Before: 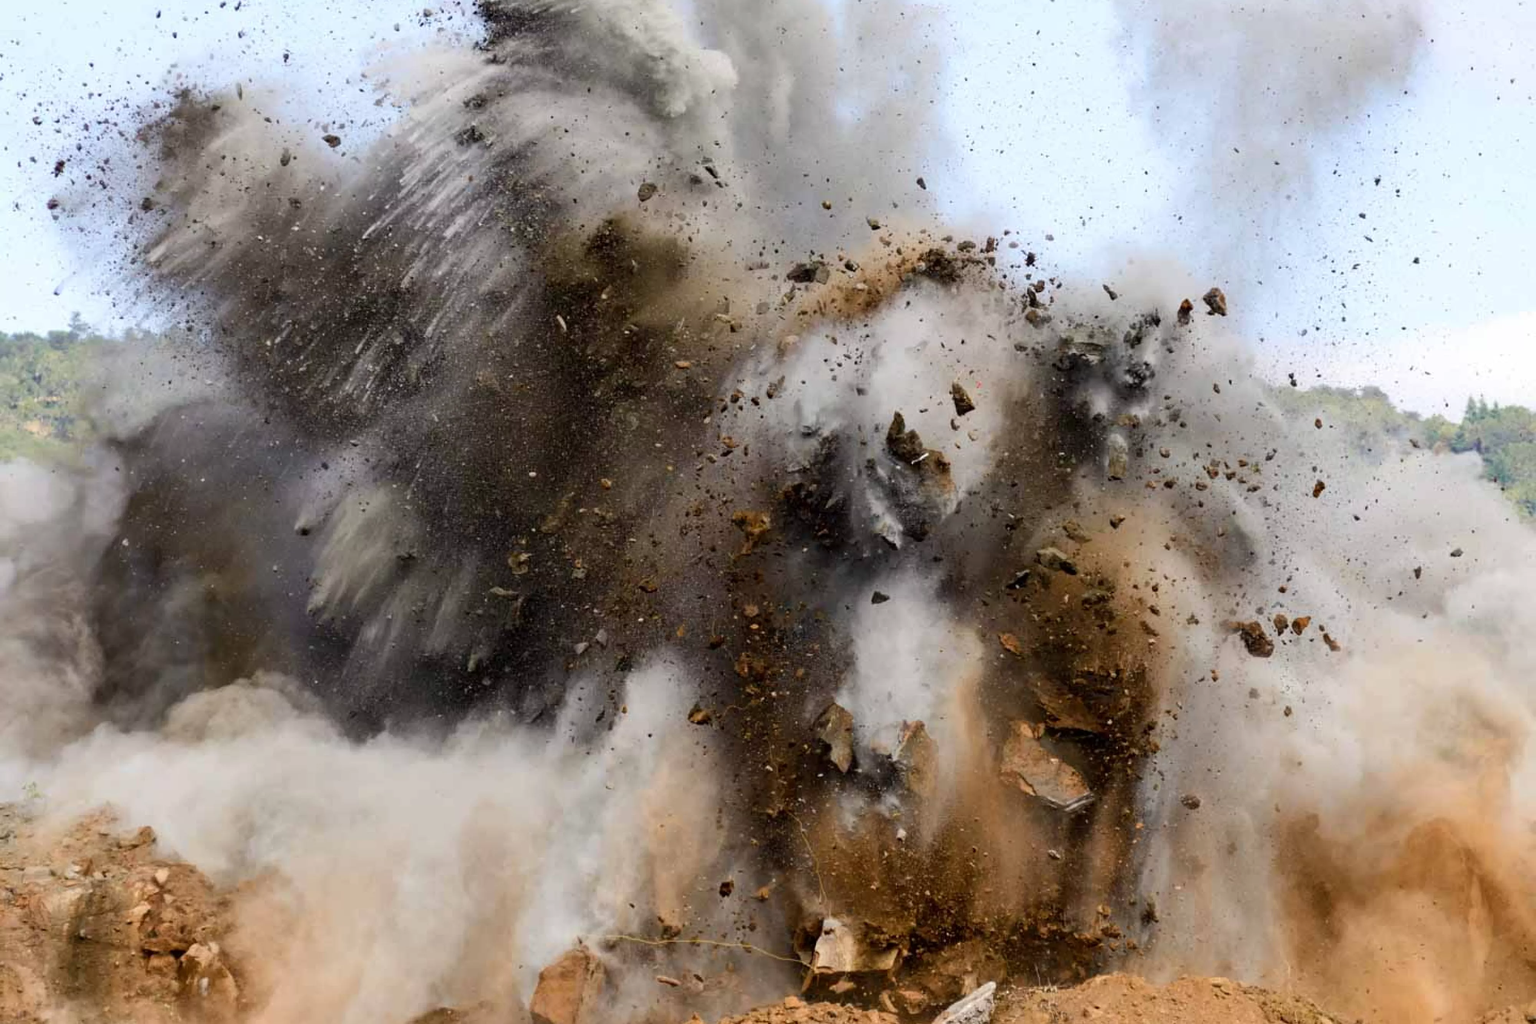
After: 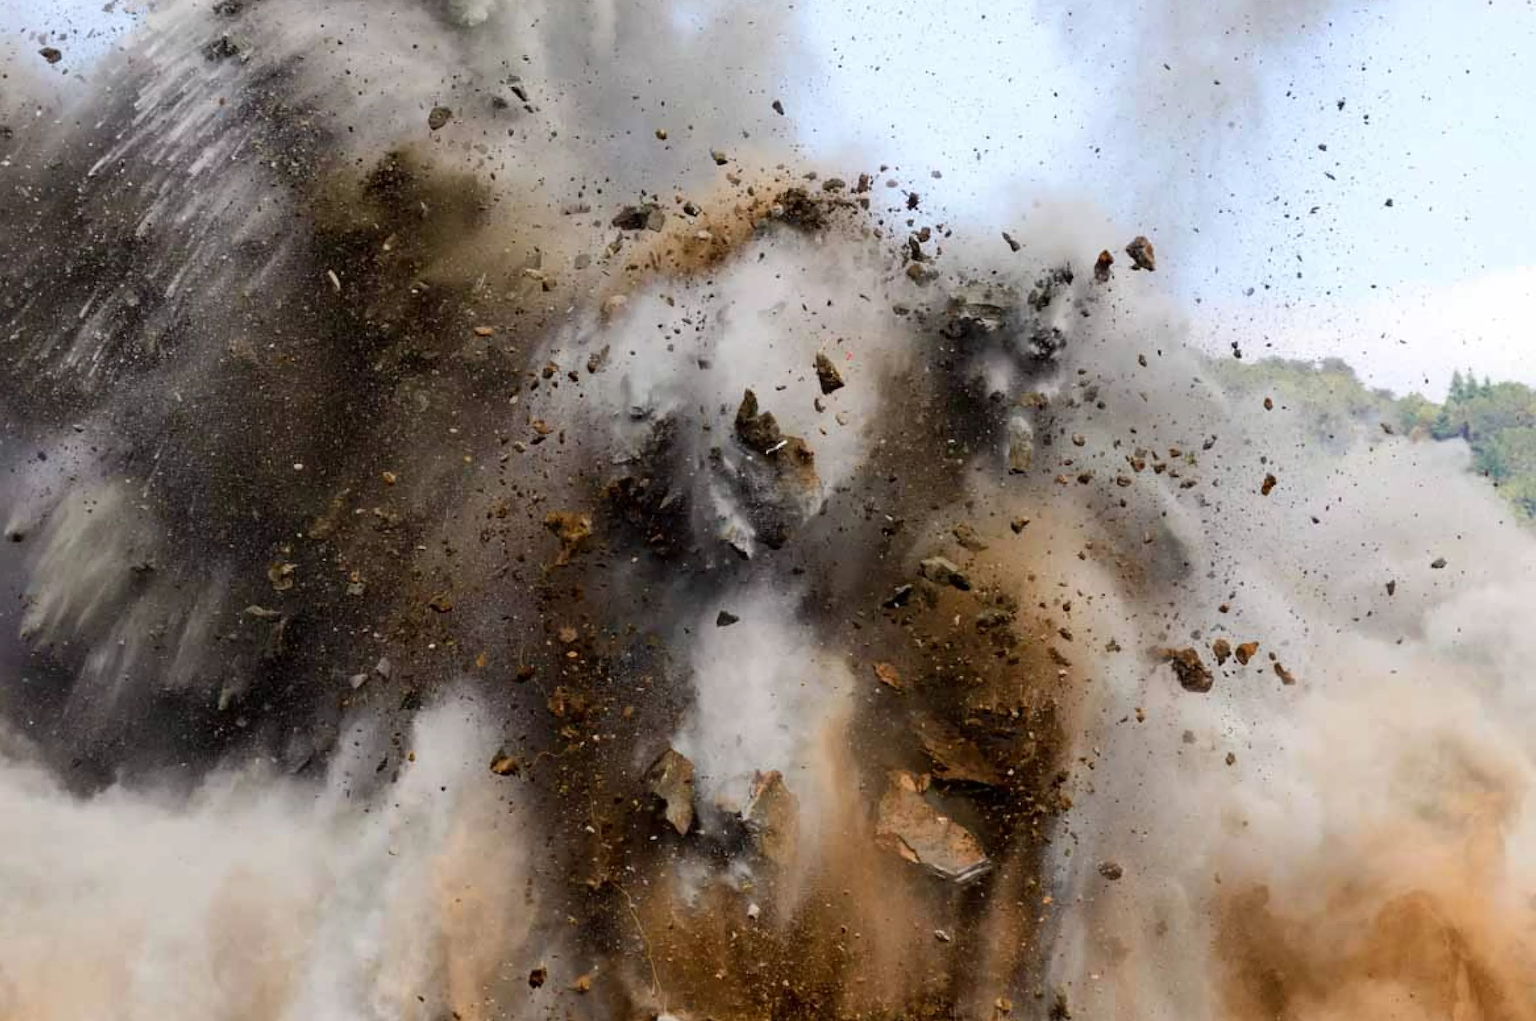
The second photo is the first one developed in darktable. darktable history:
crop: left 18.966%, top 9.451%, bottom 9.713%
